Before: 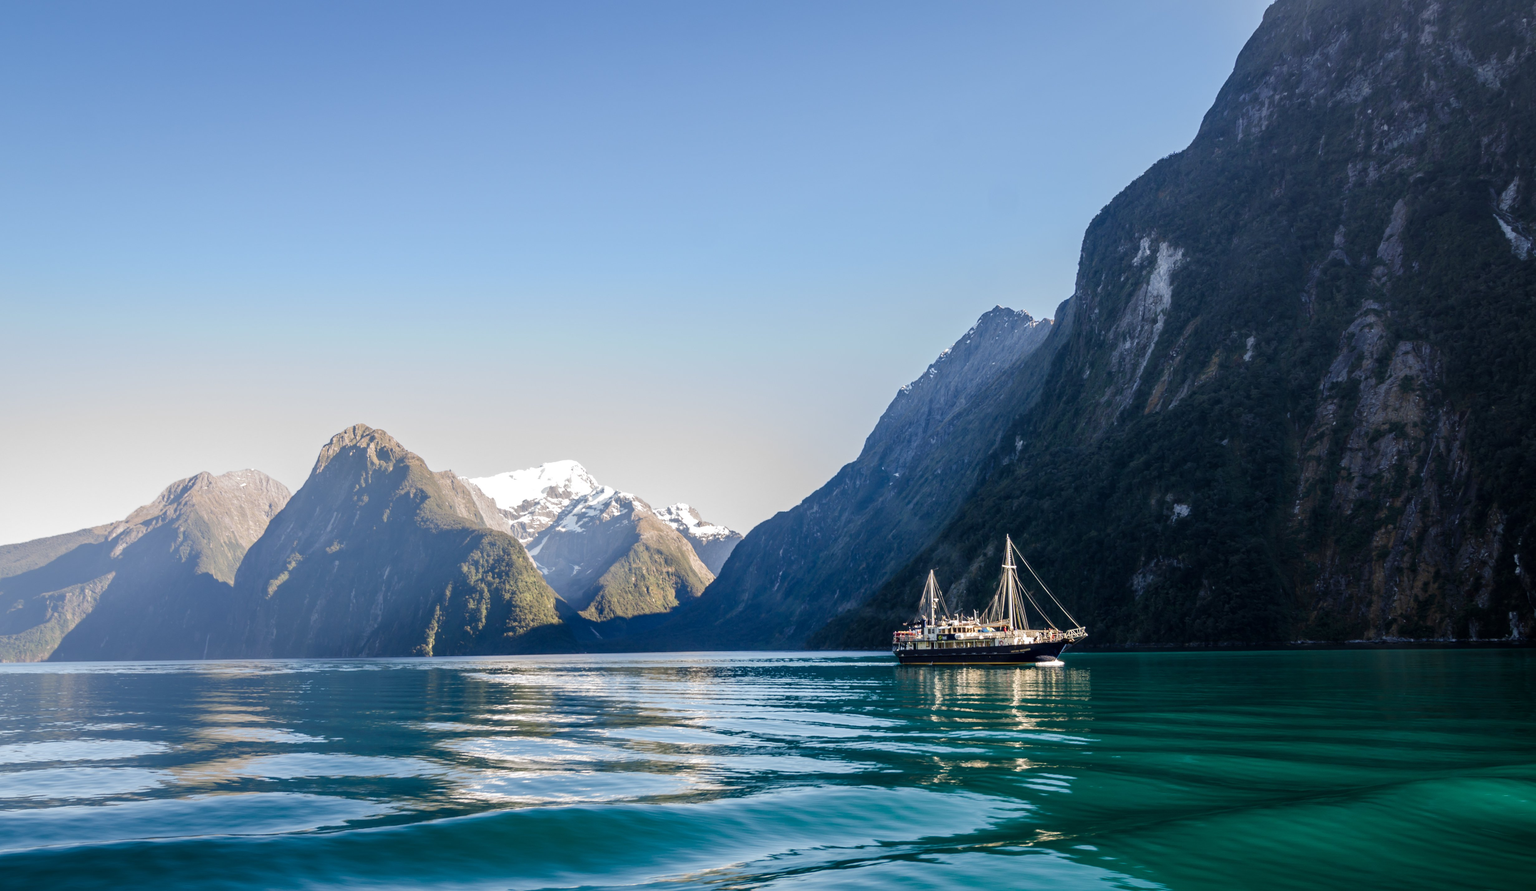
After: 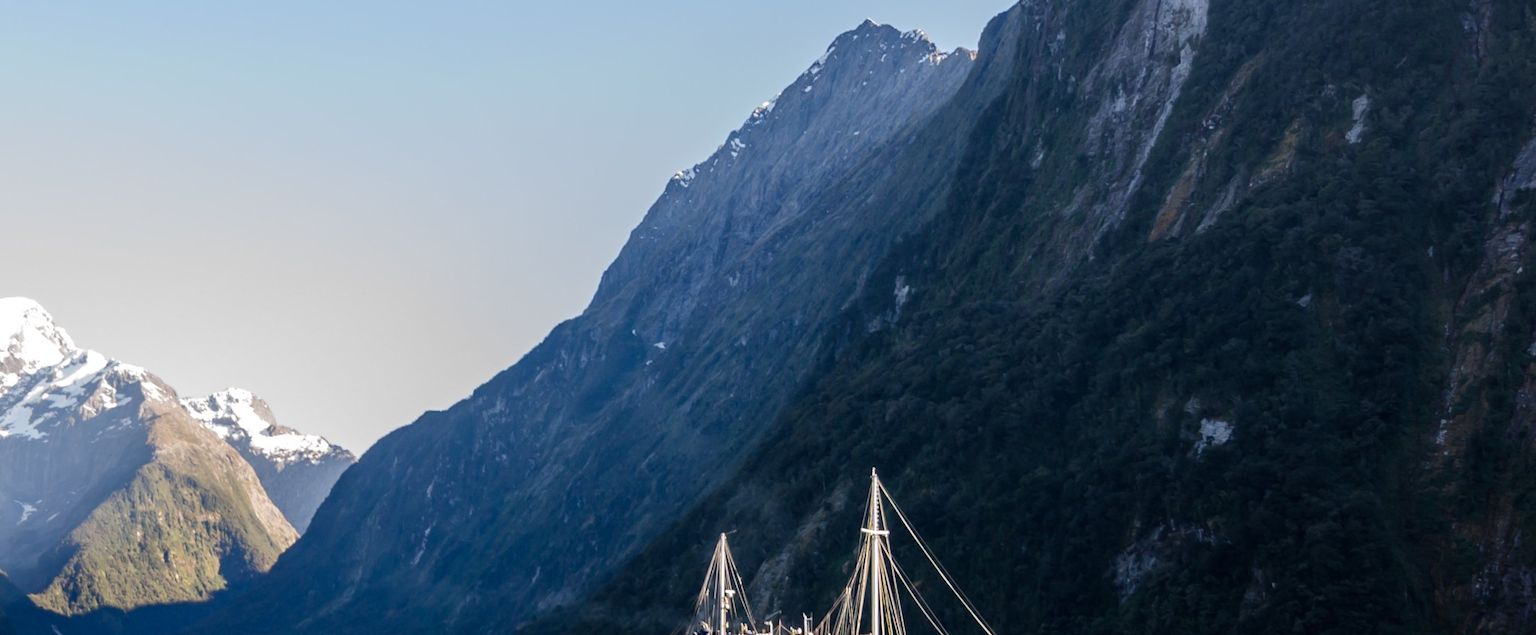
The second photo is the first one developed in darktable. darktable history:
crop: left 36.607%, top 34.735%, right 13.146%, bottom 30.611%
rotate and perspective: rotation 1.72°, automatic cropping off
